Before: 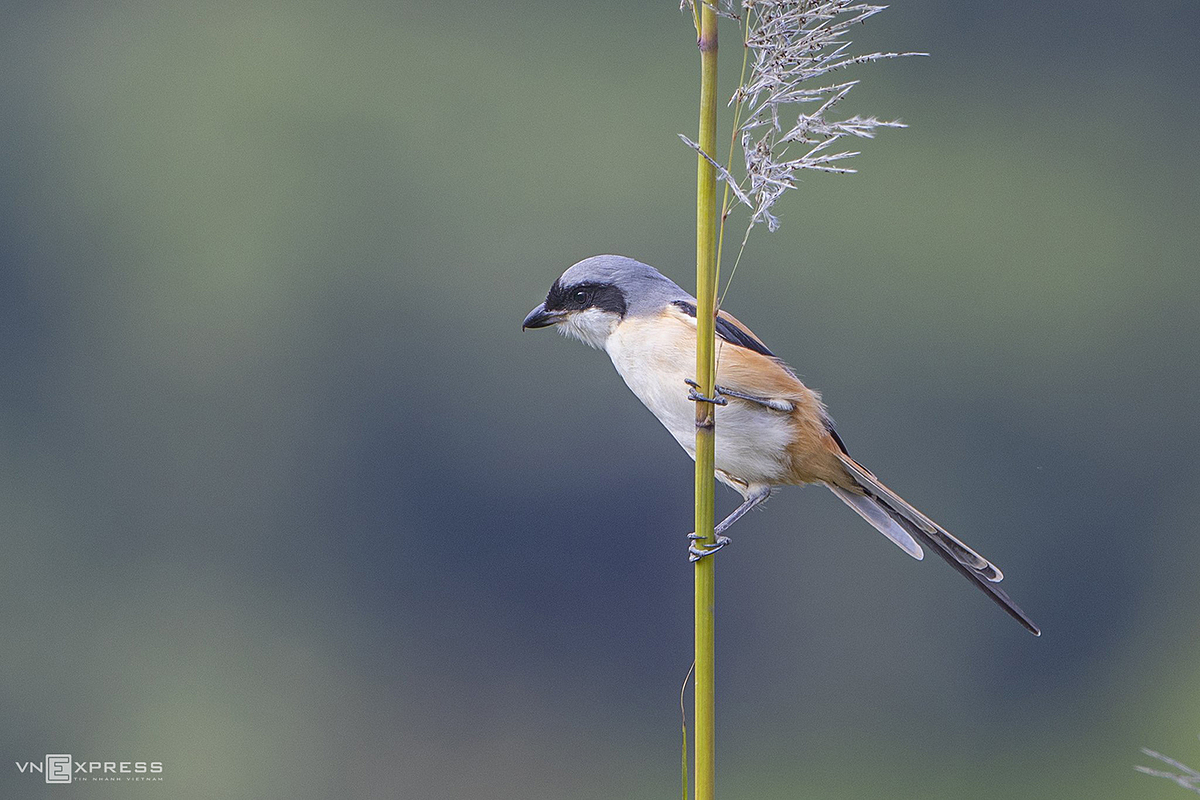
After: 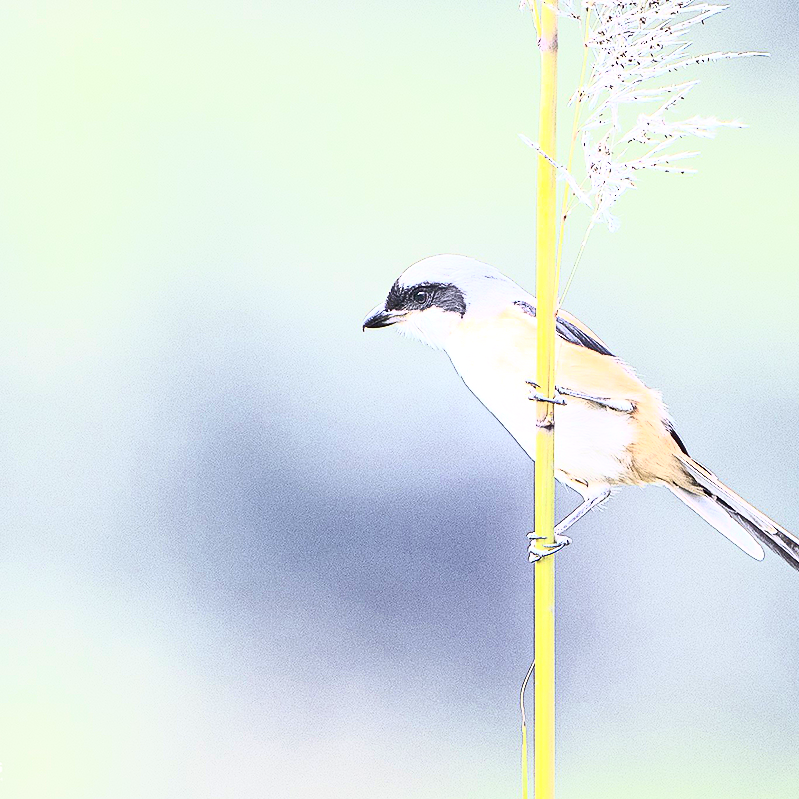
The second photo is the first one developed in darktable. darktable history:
exposure: exposure 0.95 EV, compensate highlight preservation false
white balance: emerald 1
crop and rotate: left 13.409%, right 19.924%
contrast brightness saturation: contrast 0.28
tone curve: curves: ch0 [(0, 0) (0.003, 0.003) (0.011, 0.011) (0.025, 0.026) (0.044, 0.045) (0.069, 0.087) (0.1, 0.141) (0.136, 0.202) (0.177, 0.271) (0.224, 0.357) (0.277, 0.461) (0.335, 0.583) (0.399, 0.685) (0.468, 0.782) (0.543, 0.867) (0.623, 0.927) (0.709, 0.96) (0.801, 0.975) (0.898, 0.987) (1, 1)], color space Lab, independent channels, preserve colors none
